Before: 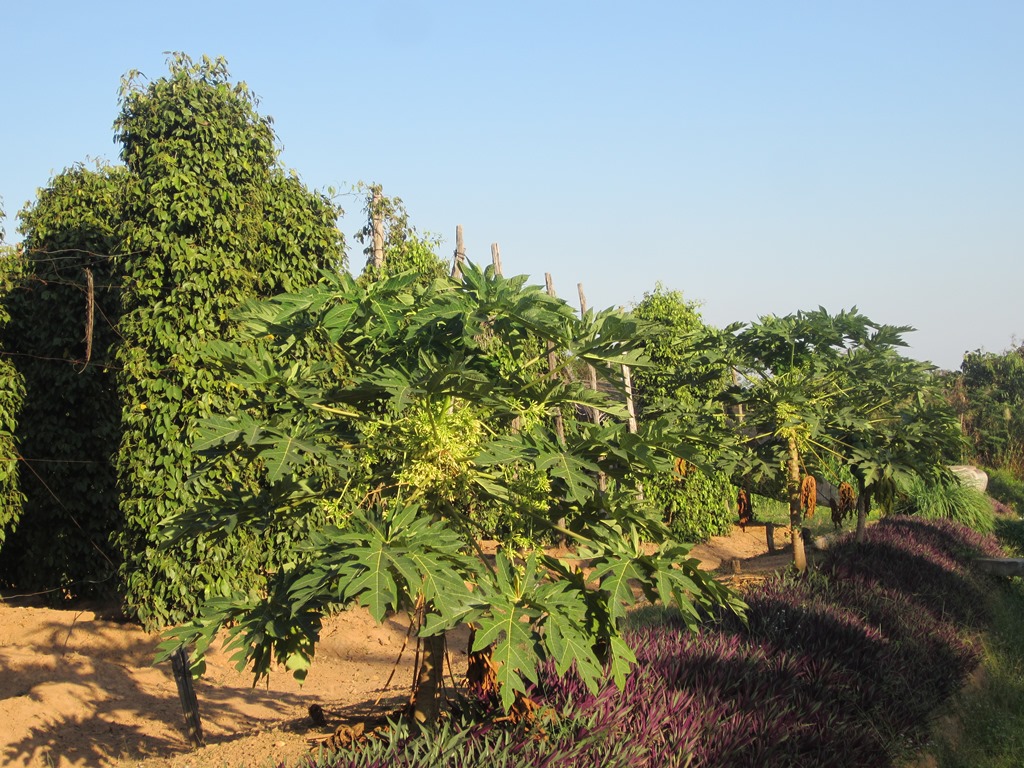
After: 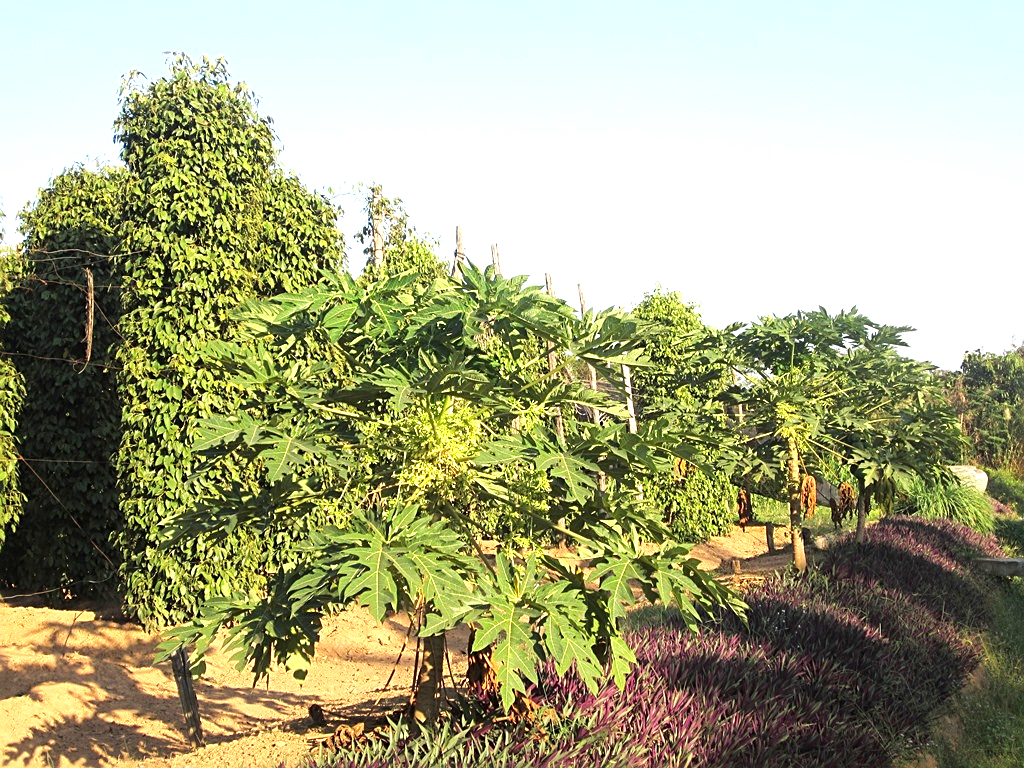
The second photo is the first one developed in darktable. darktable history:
rotate and perspective: crop left 0, crop top 0
exposure: black level correction 0.001, exposure 0.955 EV, compensate exposure bias true, compensate highlight preservation false
sharpen: on, module defaults
